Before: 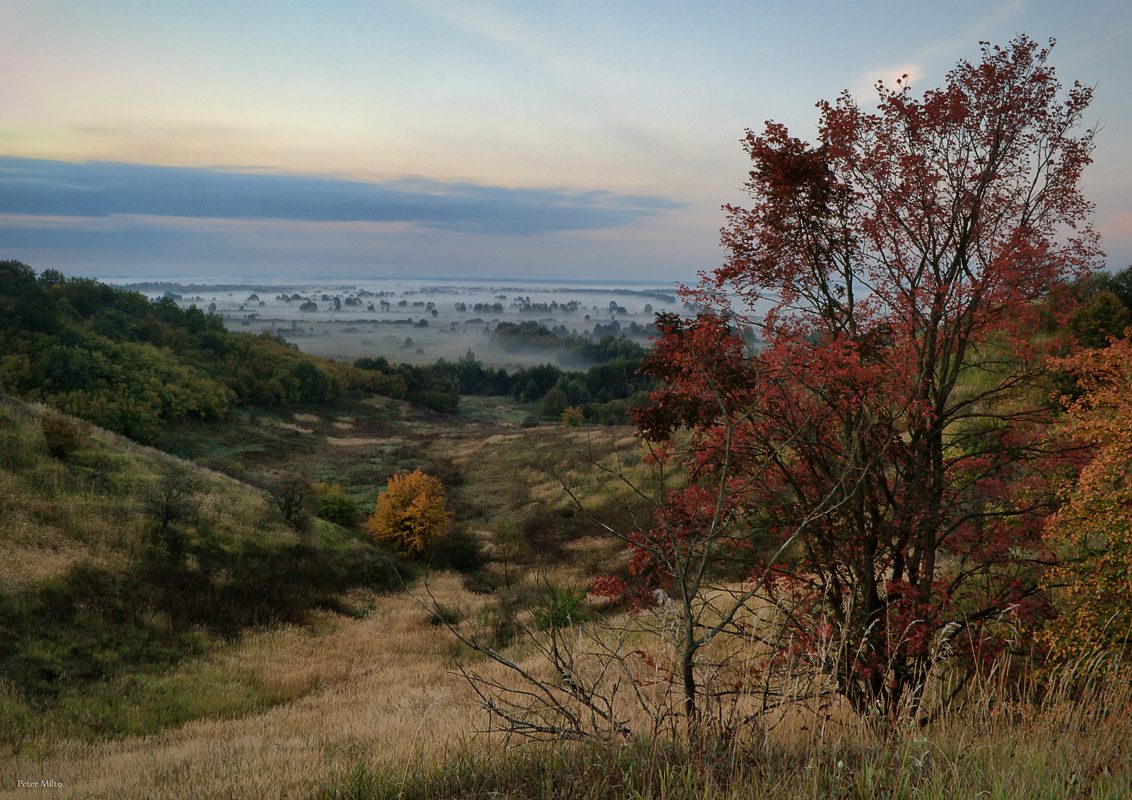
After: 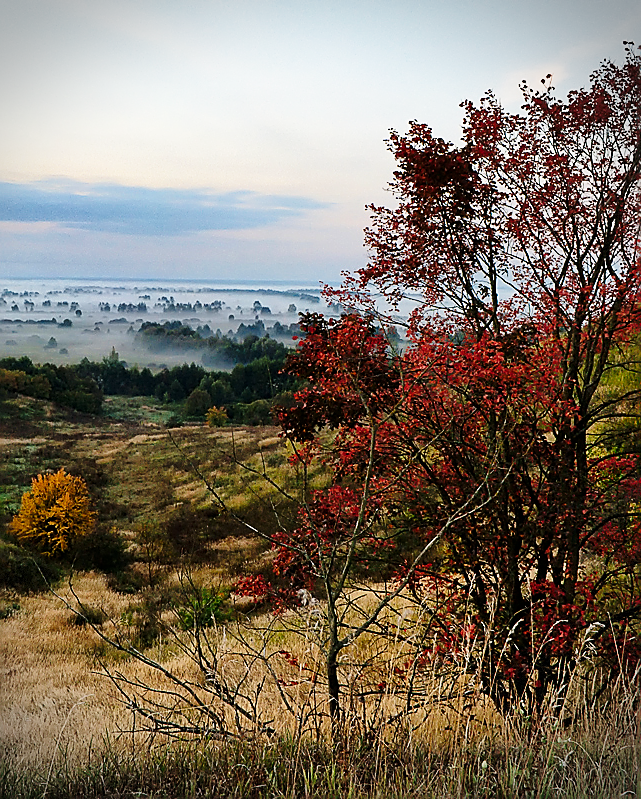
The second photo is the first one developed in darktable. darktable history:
base curve: curves: ch0 [(0, 0) (0.028, 0.03) (0.121, 0.232) (0.46, 0.748) (0.859, 0.968) (1, 1)], preserve colors none
crop: left 31.458%, top 0%, right 11.876%
exposure: black level correction 0.002, compensate highlight preservation false
vignetting: dithering 8-bit output, unbound false
color balance: contrast 8.5%, output saturation 105%
sharpen: radius 1.4, amount 1.25, threshold 0.7
